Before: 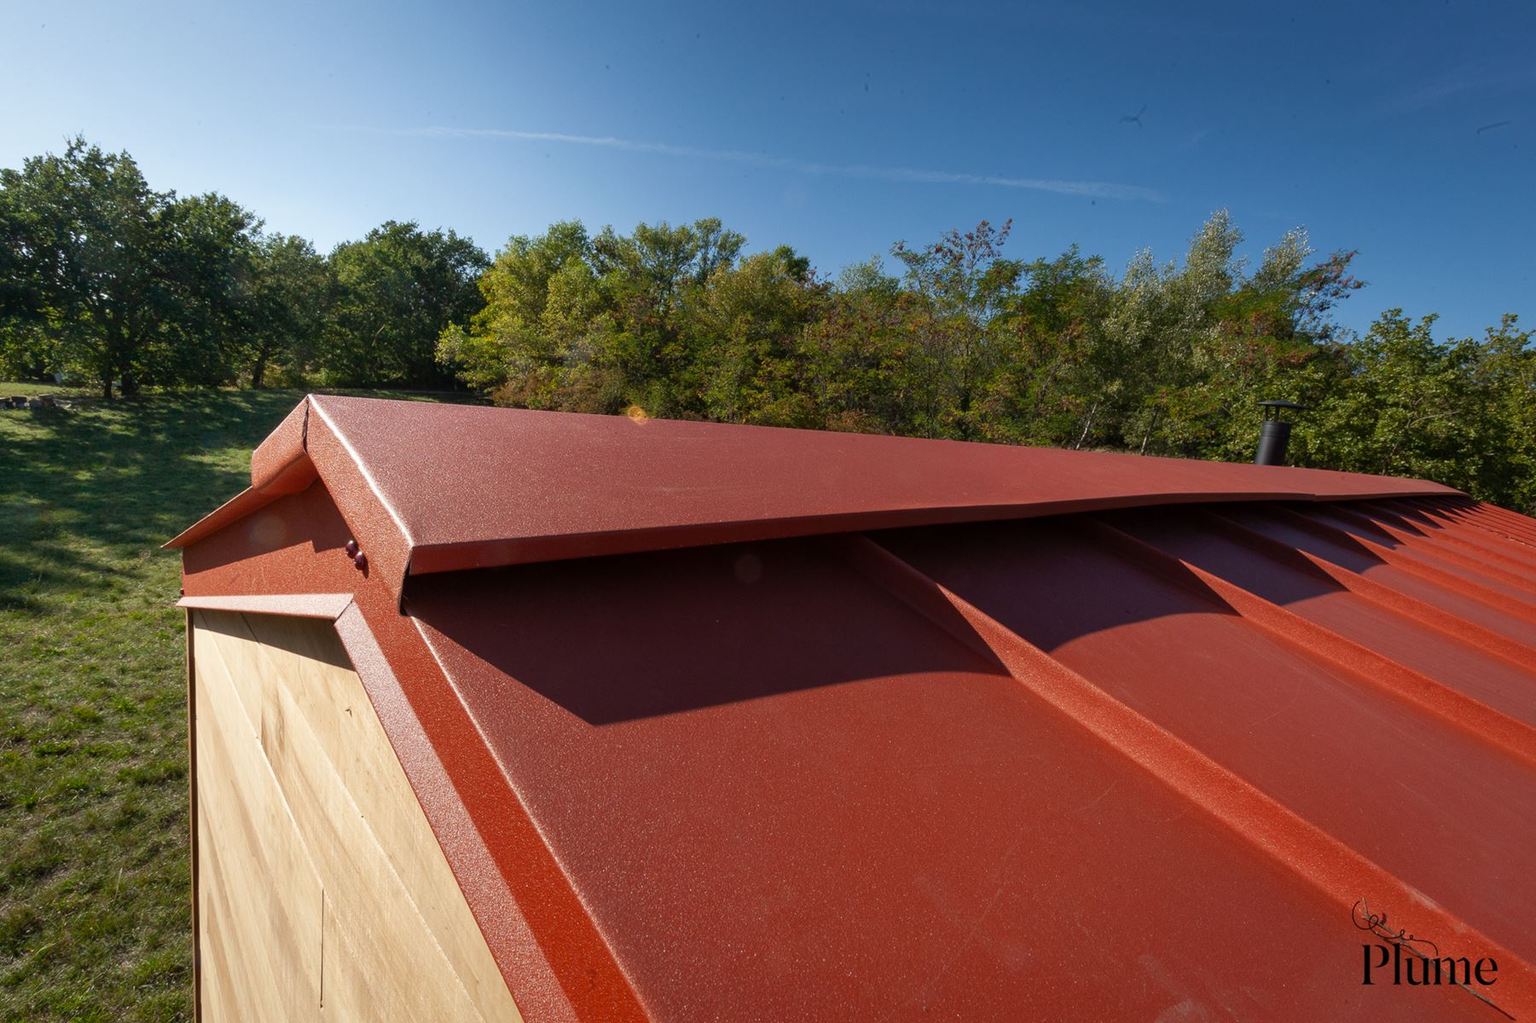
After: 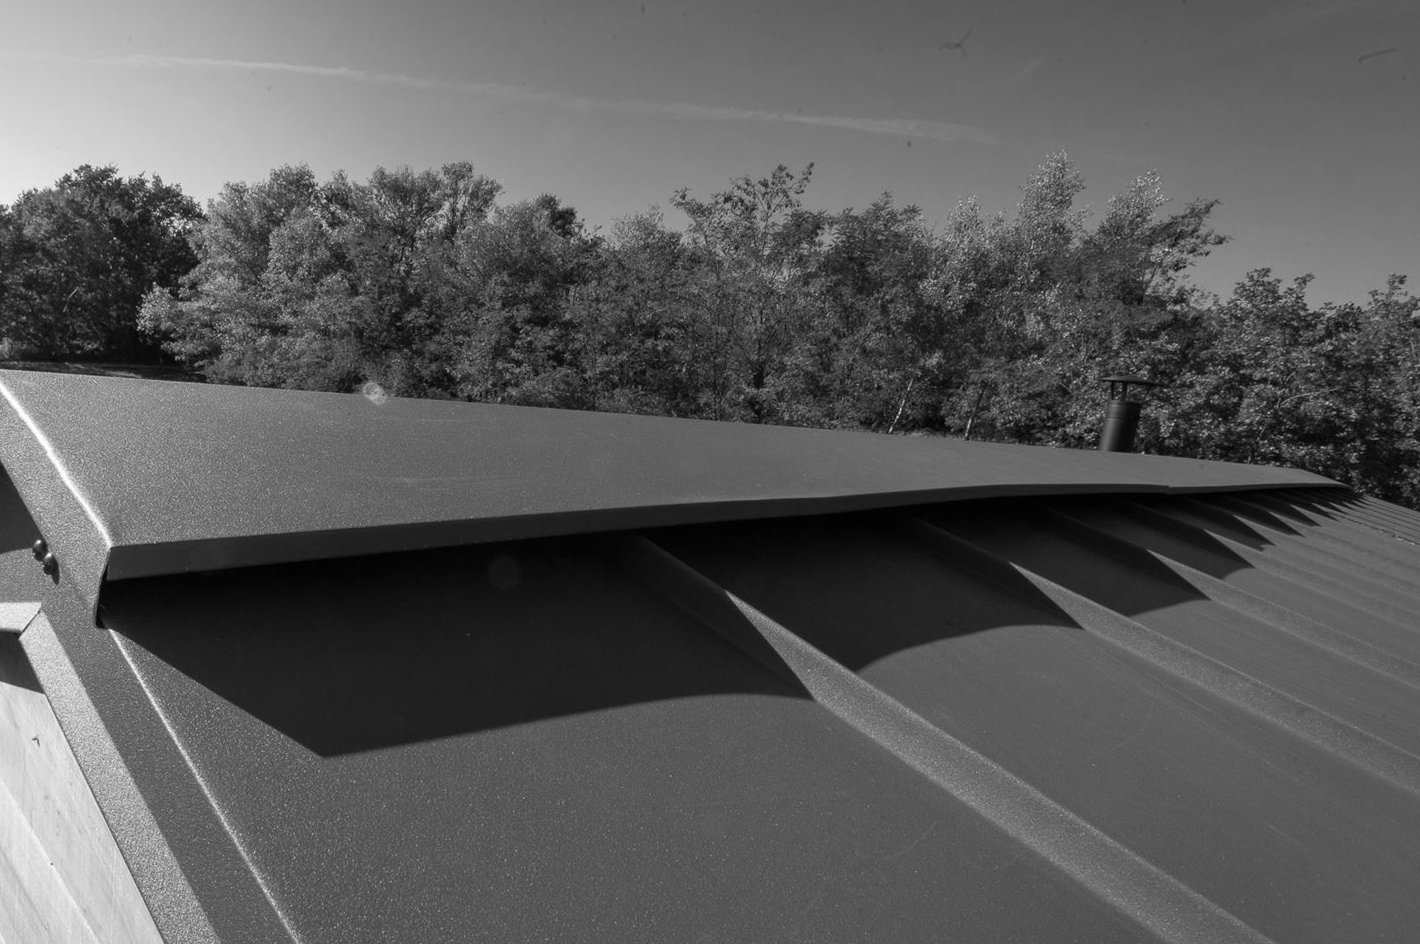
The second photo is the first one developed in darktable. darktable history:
crop and rotate: left 20.74%, top 7.912%, right 0.375%, bottom 13.378%
monochrome: on, module defaults
